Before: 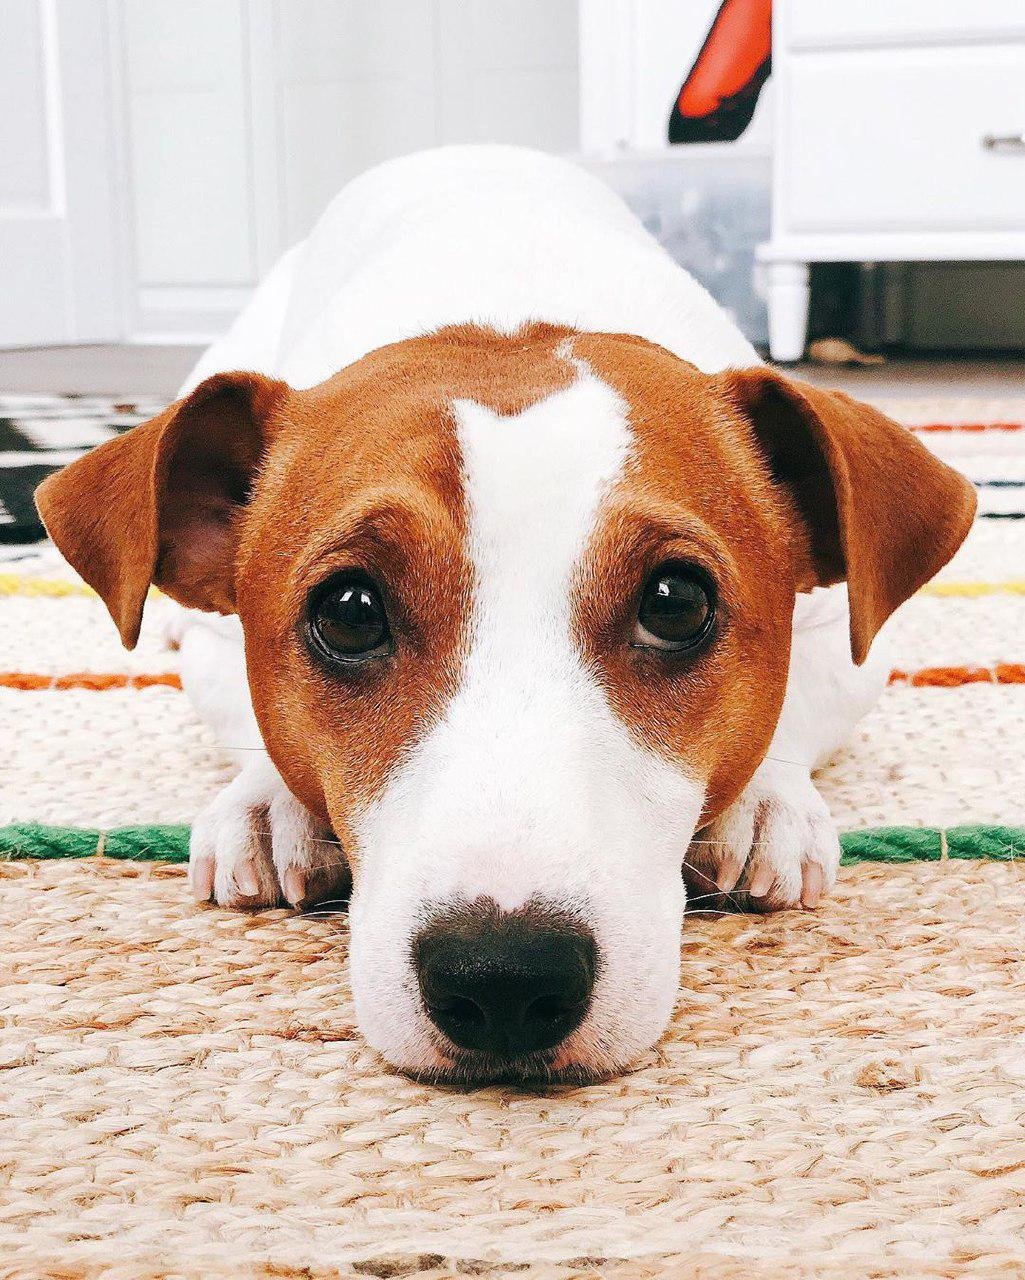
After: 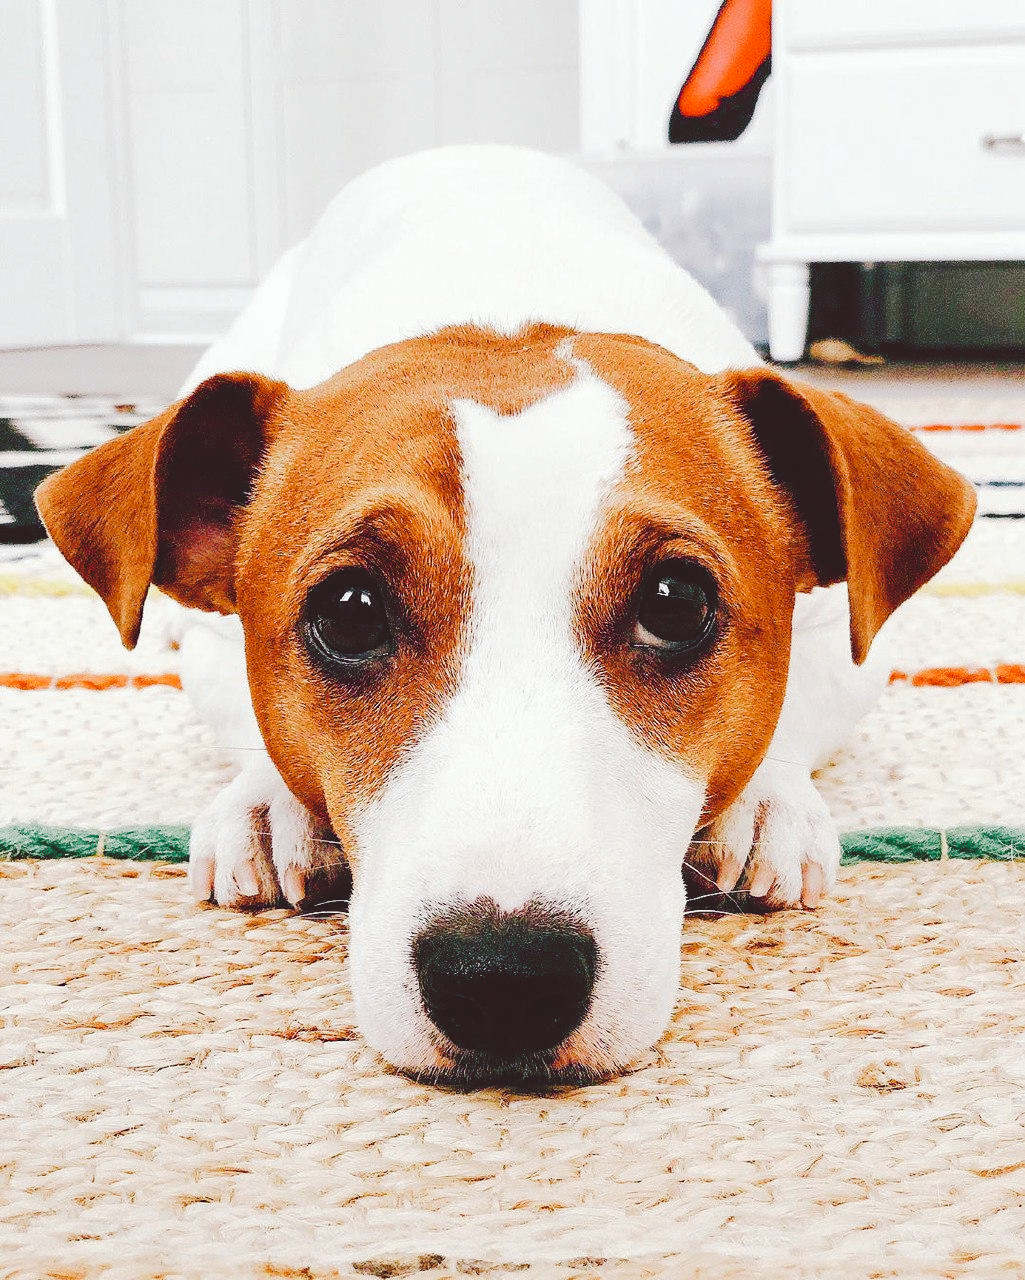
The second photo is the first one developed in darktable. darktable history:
tone curve: curves: ch0 [(0, 0) (0.003, 0.117) (0.011, 0.115) (0.025, 0.116) (0.044, 0.116) (0.069, 0.112) (0.1, 0.113) (0.136, 0.127) (0.177, 0.148) (0.224, 0.191) (0.277, 0.249) (0.335, 0.363) (0.399, 0.479) (0.468, 0.589) (0.543, 0.664) (0.623, 0.733) (0.709, 0.799) (0.801, 0.852) (0.898, 0.914) (1, 1)], preserve colors none
color look up table: target L [97.28, 90.61, 91.44, 84.85, 79.08, 74.21, 70.88, 61.74, 53.73, 52.22, 21.55, 200.71, 77.06, 72.59, 70.52, 53.65, 53.63, 47.23, 46.65, 44.65, 35.8, 24.24, 13.86, 9.041, 5.302, 96.47, 78.23, 79.17, 75.12, 57.48, 56.32, 66.99, 52.3, 51.06, 53.72, 54.69, 33.35, 33.32, 34.09, 27.09, 29.82, 5.71, 4.972, 90.6, 78.6, 69.3, 52.7, 39.33, 29.62], target a [-6.172, -8.435, -19.08, -38.26, -29.19, -2.014, -12.47, -23.91, -42.91, -22.83, -15.15, 0, 19.68, 34.44, 7.881, 52.37, 51.76, 68.21, 17.43, 10.48, 30.88, 29.35, 12.89, 44.38, 33.52, 2.718, 30.89, 7.823, 46.41, 69.45, 18.31, 46.95, 13.16, 42.42, 50.3, 11.82, 12.22, 10.37, 37.37, 0.101, 35.44, 40.78, 33.84, -23.73, -22.13, -23.74, -7.783, -17.06, -3.854], target b [20.75, 3.584, 30.4, 27.79, 9.032, 36.43, 65.8, 7.7, 29.57, 21.39, 13.89, -0.001, 69.18, 40.05, 1.98, 26.54, 48.72, 14.82, 38.48, 24.33, 60.87, 40.92, 23.12, -7.278, 8.264, -1.428, -1.39, -19.26, -21.97, -26.4, -36.33, -41.78, -6.285, 1.133, -29.39, -63.23, -20.68, -51.15, -58.67, -2.514, -12.35, -43.52, -15.45, -10.05, -26.36, -10.42, -29.96, -4.874, -15.53], num patches 49
